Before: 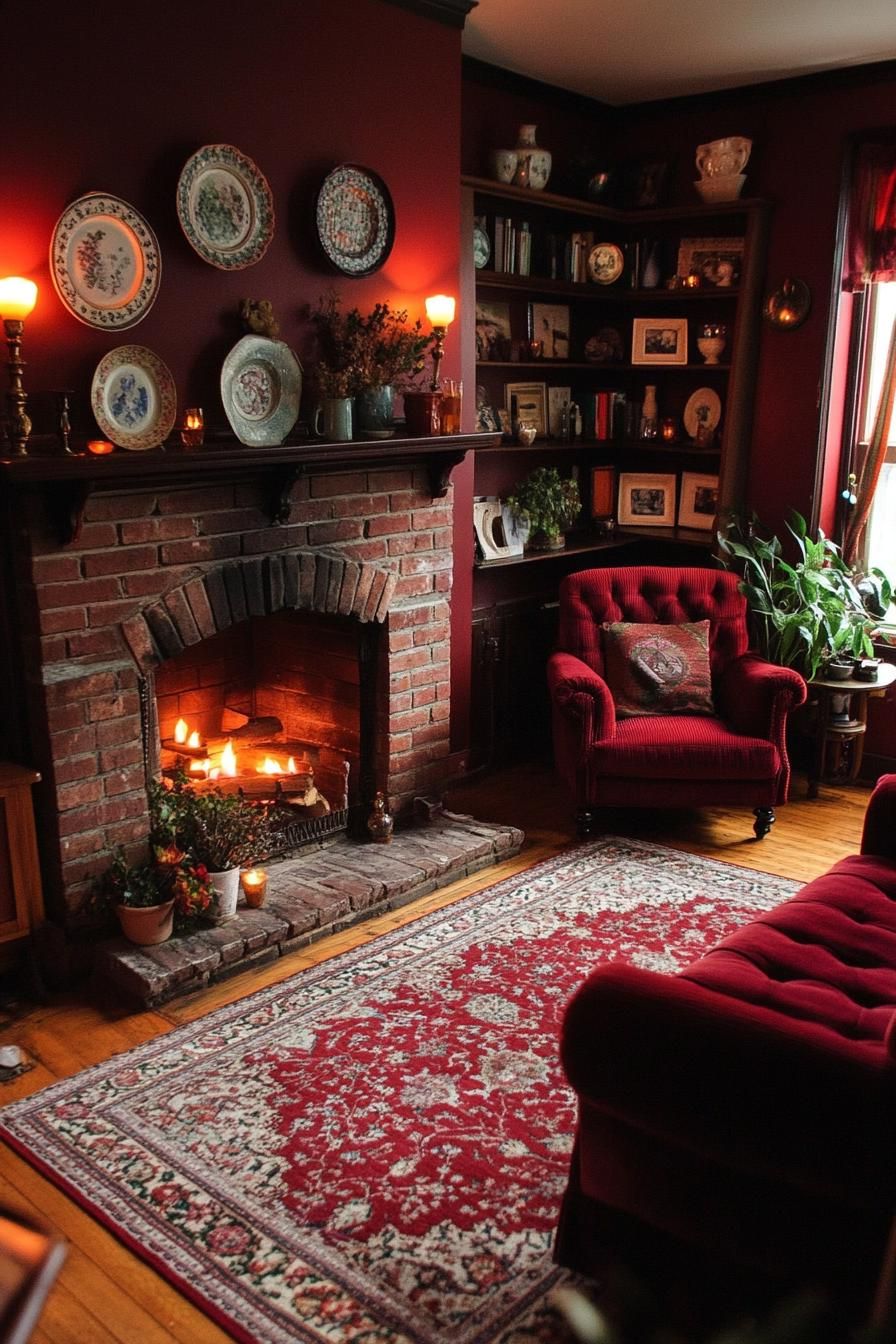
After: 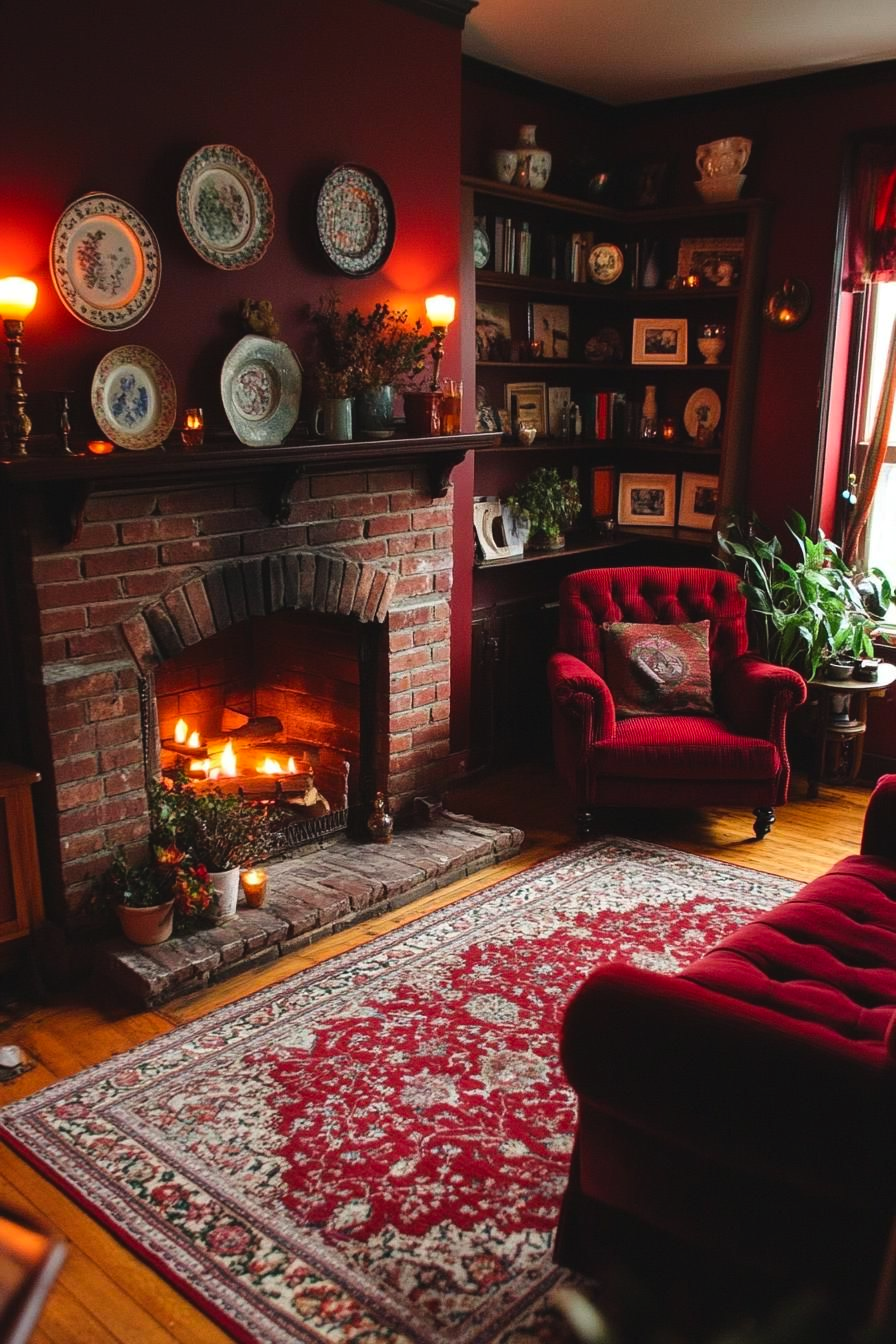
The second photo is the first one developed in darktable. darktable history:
color balance rgb: global offset › luminance 0.469%, global offset › hue 169.32°, perceptual saturation grading › global saturation 14.593%
contrast brightness saturation: contrast 0.074
